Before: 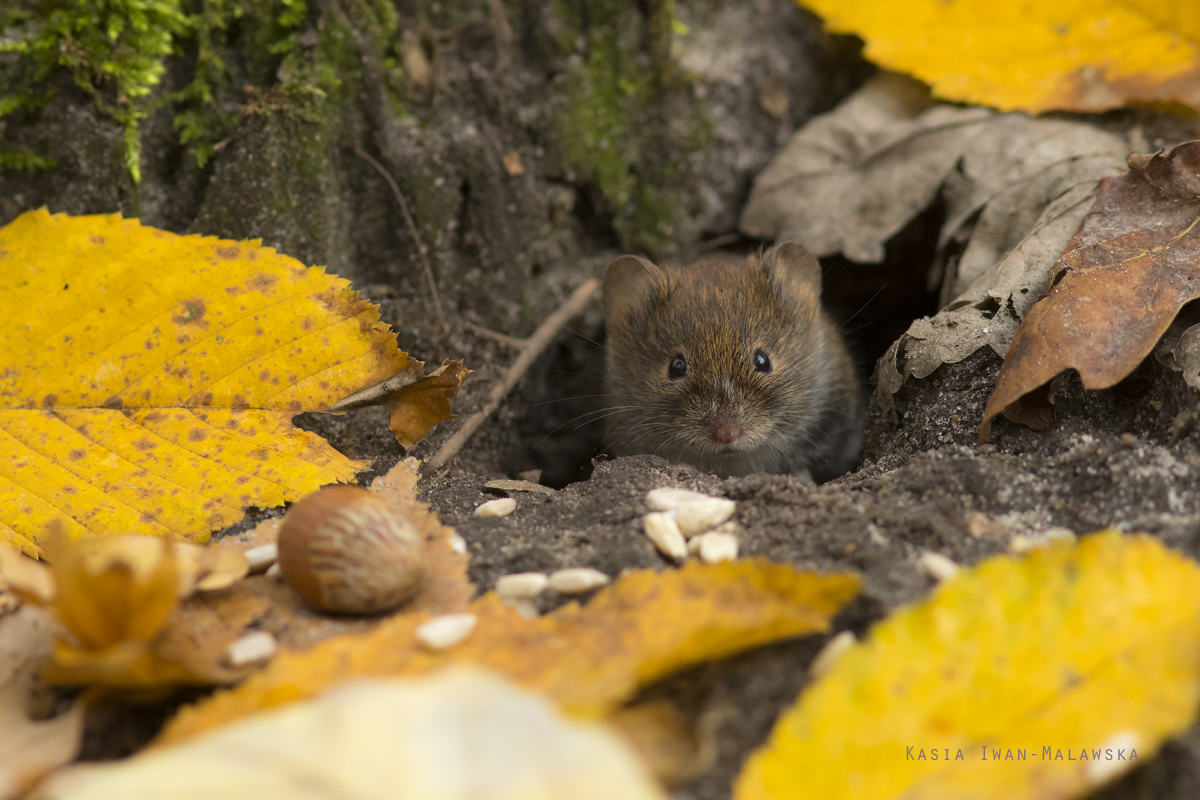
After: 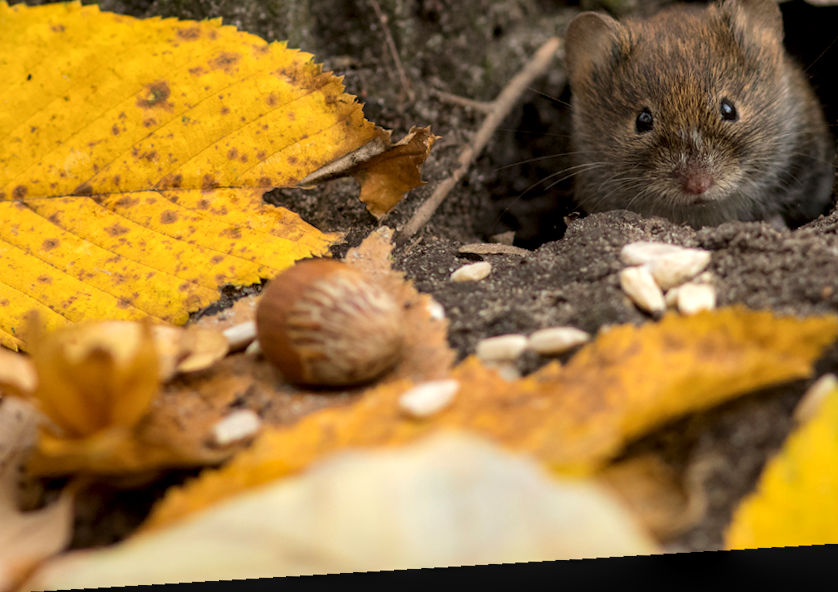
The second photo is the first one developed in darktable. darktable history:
color balance rgb: linear chroma grading › global chroma 1.5%, linear chroma grading › mid-tones -1%, perceptual saturation grading › global saturation -3%, perceptual saturation grading › shadows -2%
crop and rotate: angle -0.82°, left 3.85%, top 31.828%, right 27.992%
local contrast: detail 140%
rotate and perspective: rotation -4.25°, automatic cropping off
